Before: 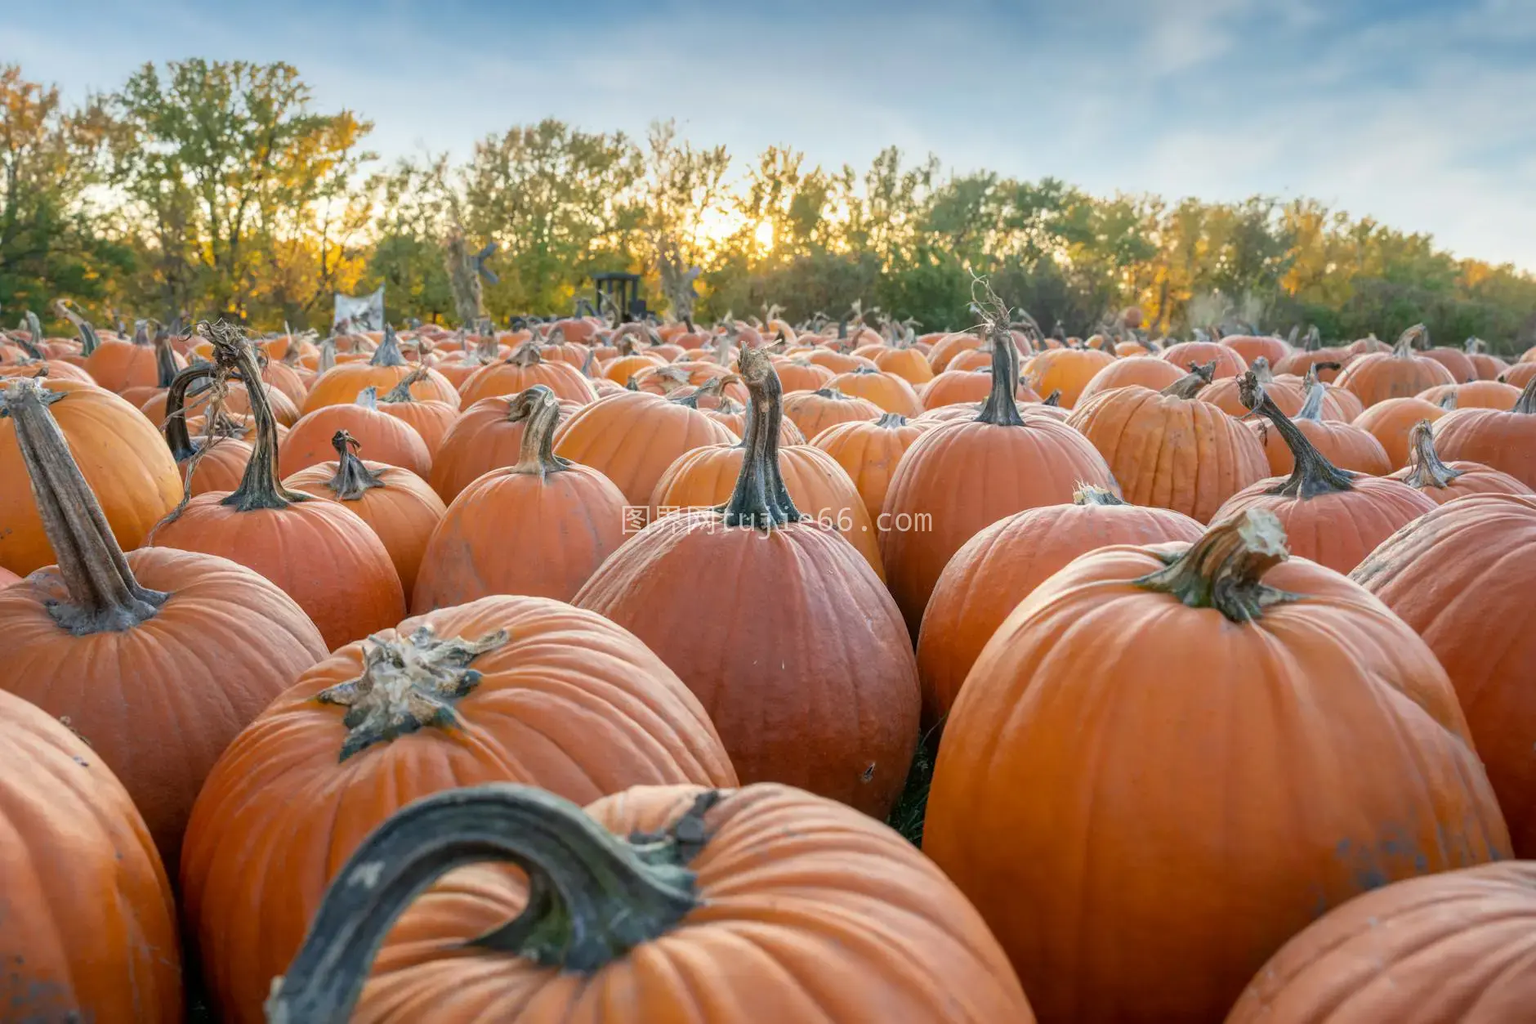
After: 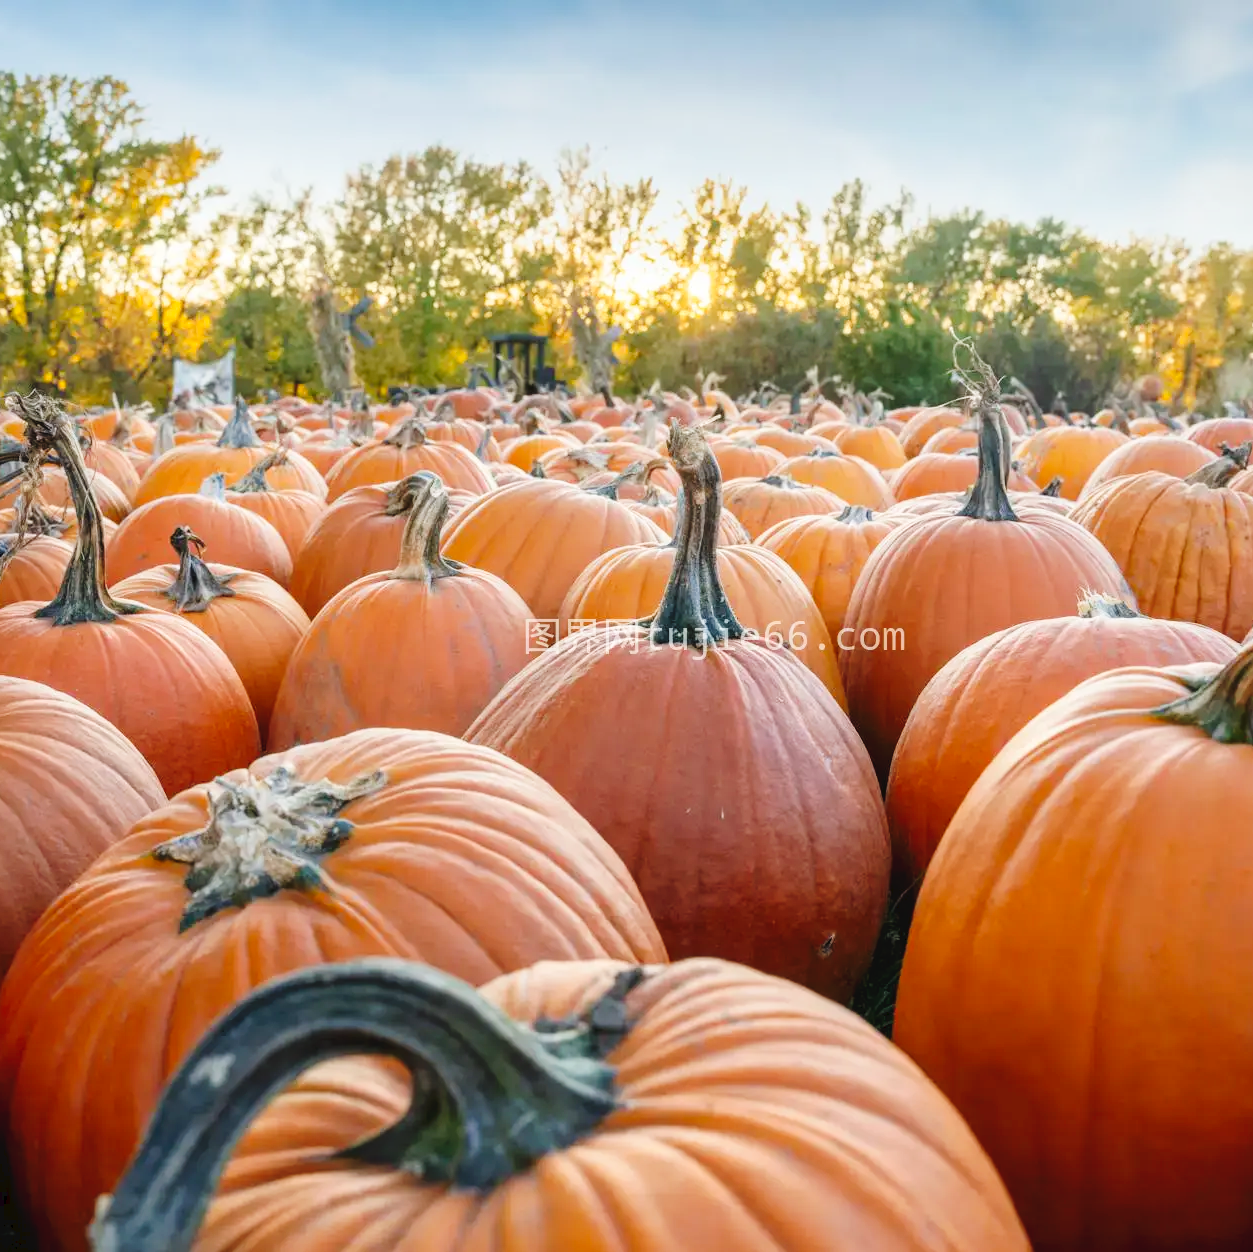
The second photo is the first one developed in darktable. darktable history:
tone curve: curves: ch0 [(0, 0) (0.003, 0.04) (0.011, 0.04) (0.025, 0.043) (0.044, 0.049) (0.069, 0.066) (0.1, 0.095) (0.136, 0.121) (0.177, 0.154) (0.224, 0.211) (0.277, 0.281) (0.335, 0.358) (0.399, 0.452) (0.468, 0.54) (0.543, 0.628) (0.623, 0.721) (0.709, 0.801) (0.801, 0.883) (0.898, 0.948) (1, 1)], preserve colors none
crop and rotate: left 12.648%, right 20.685%
